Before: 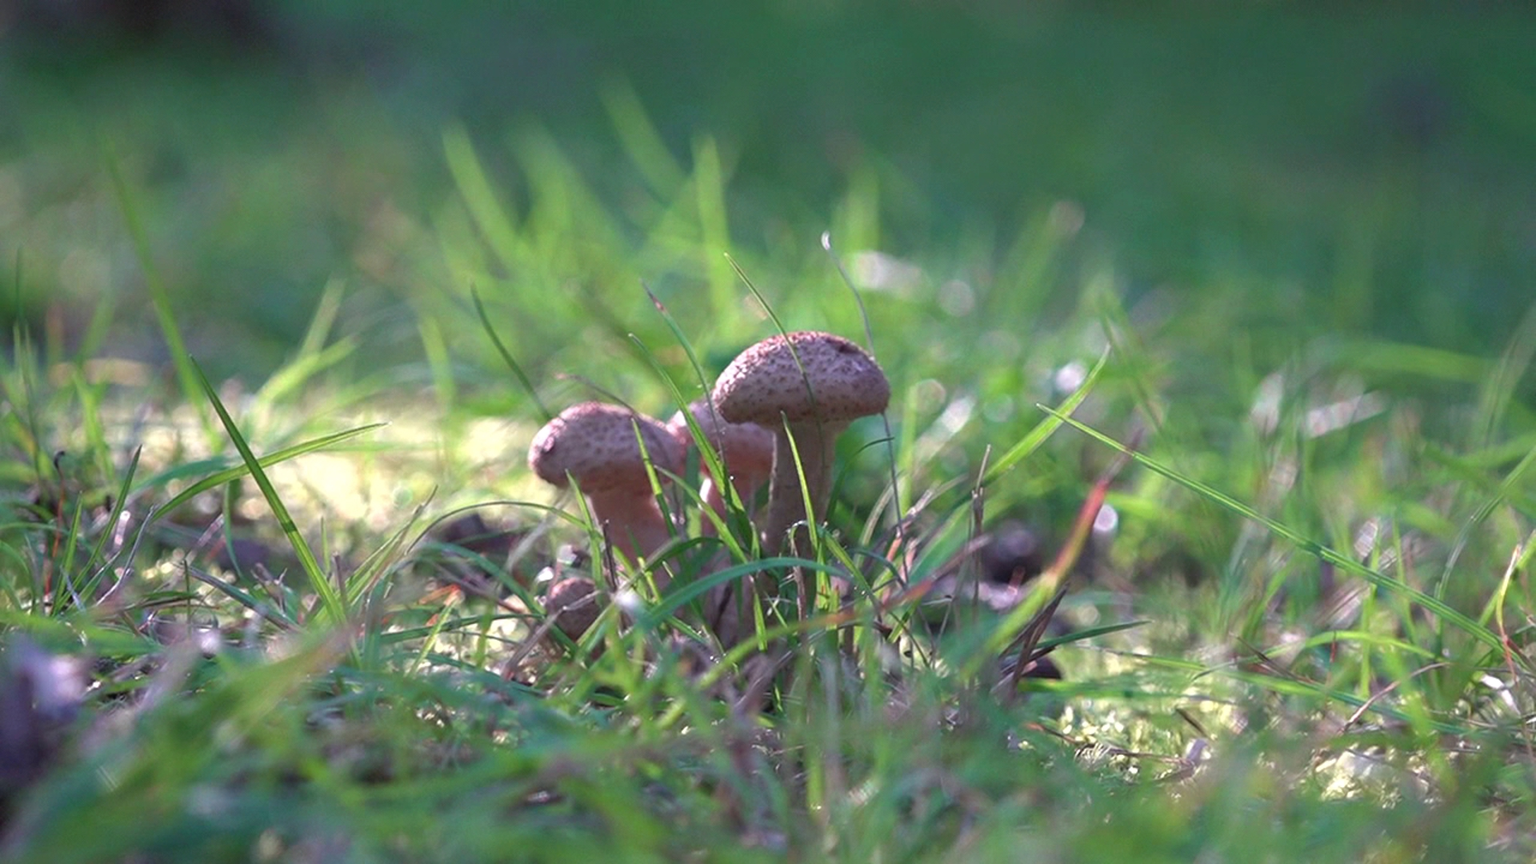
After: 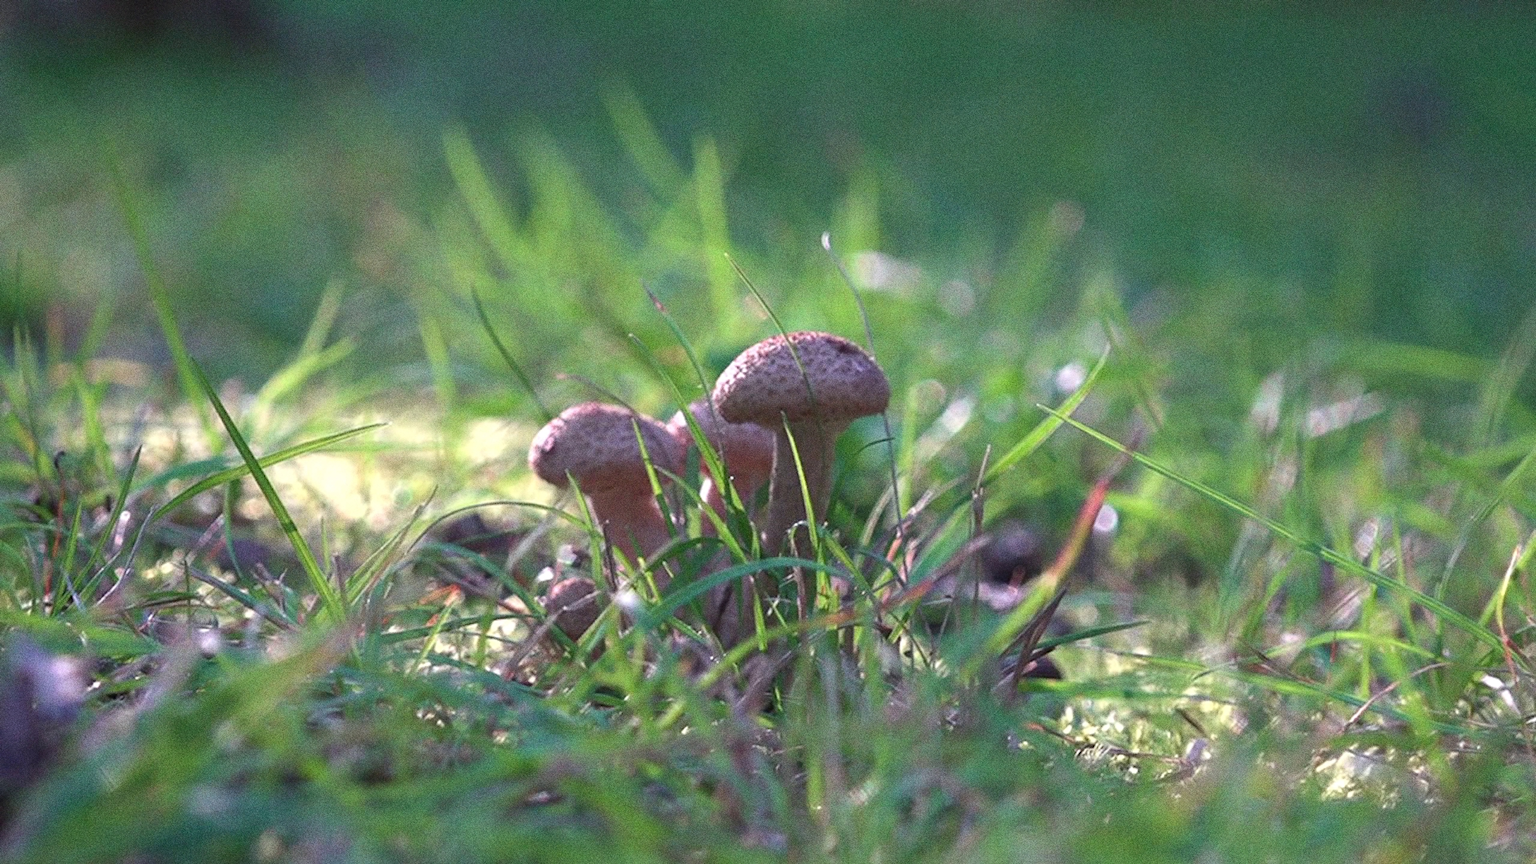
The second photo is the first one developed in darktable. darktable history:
white balance: emerald 1
grain: coarseness 0.09 ISO, strength 40%
